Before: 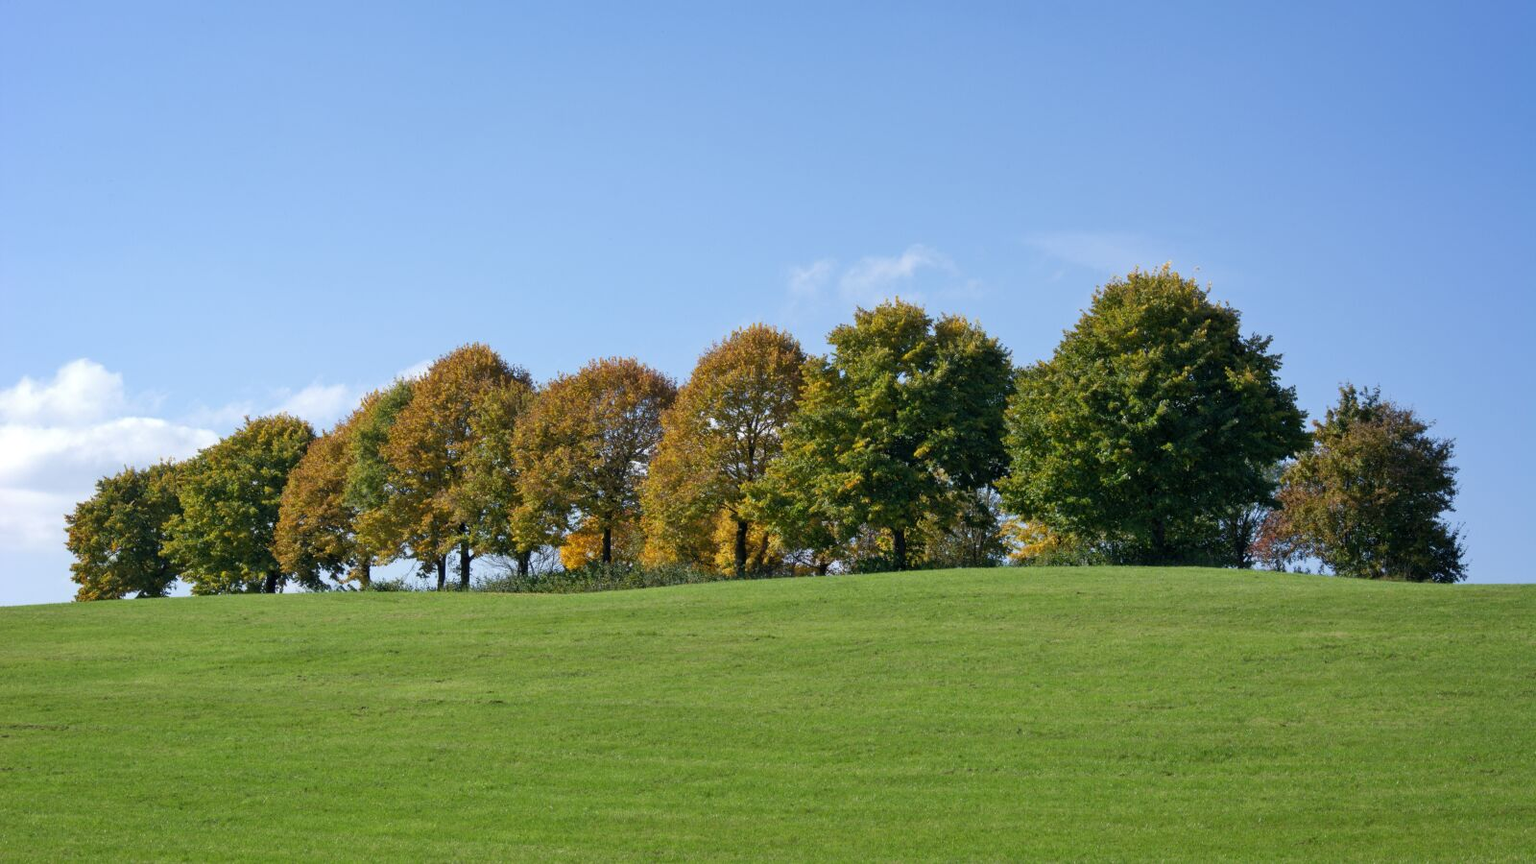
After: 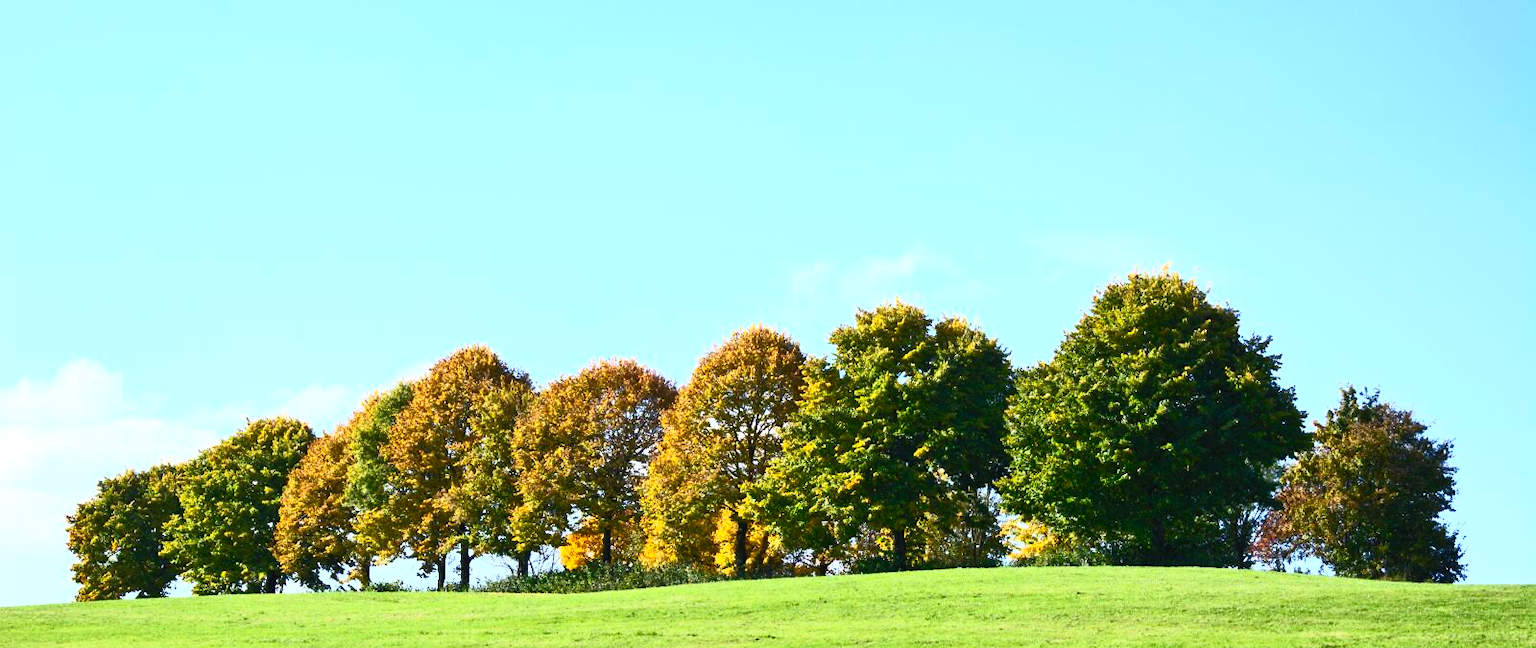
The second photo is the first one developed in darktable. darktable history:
crop: bottom 24.988%
white balance: emerald 1
contrast brightness saturation: contrast 0.83, brightness 0.59, saturation 0.59
